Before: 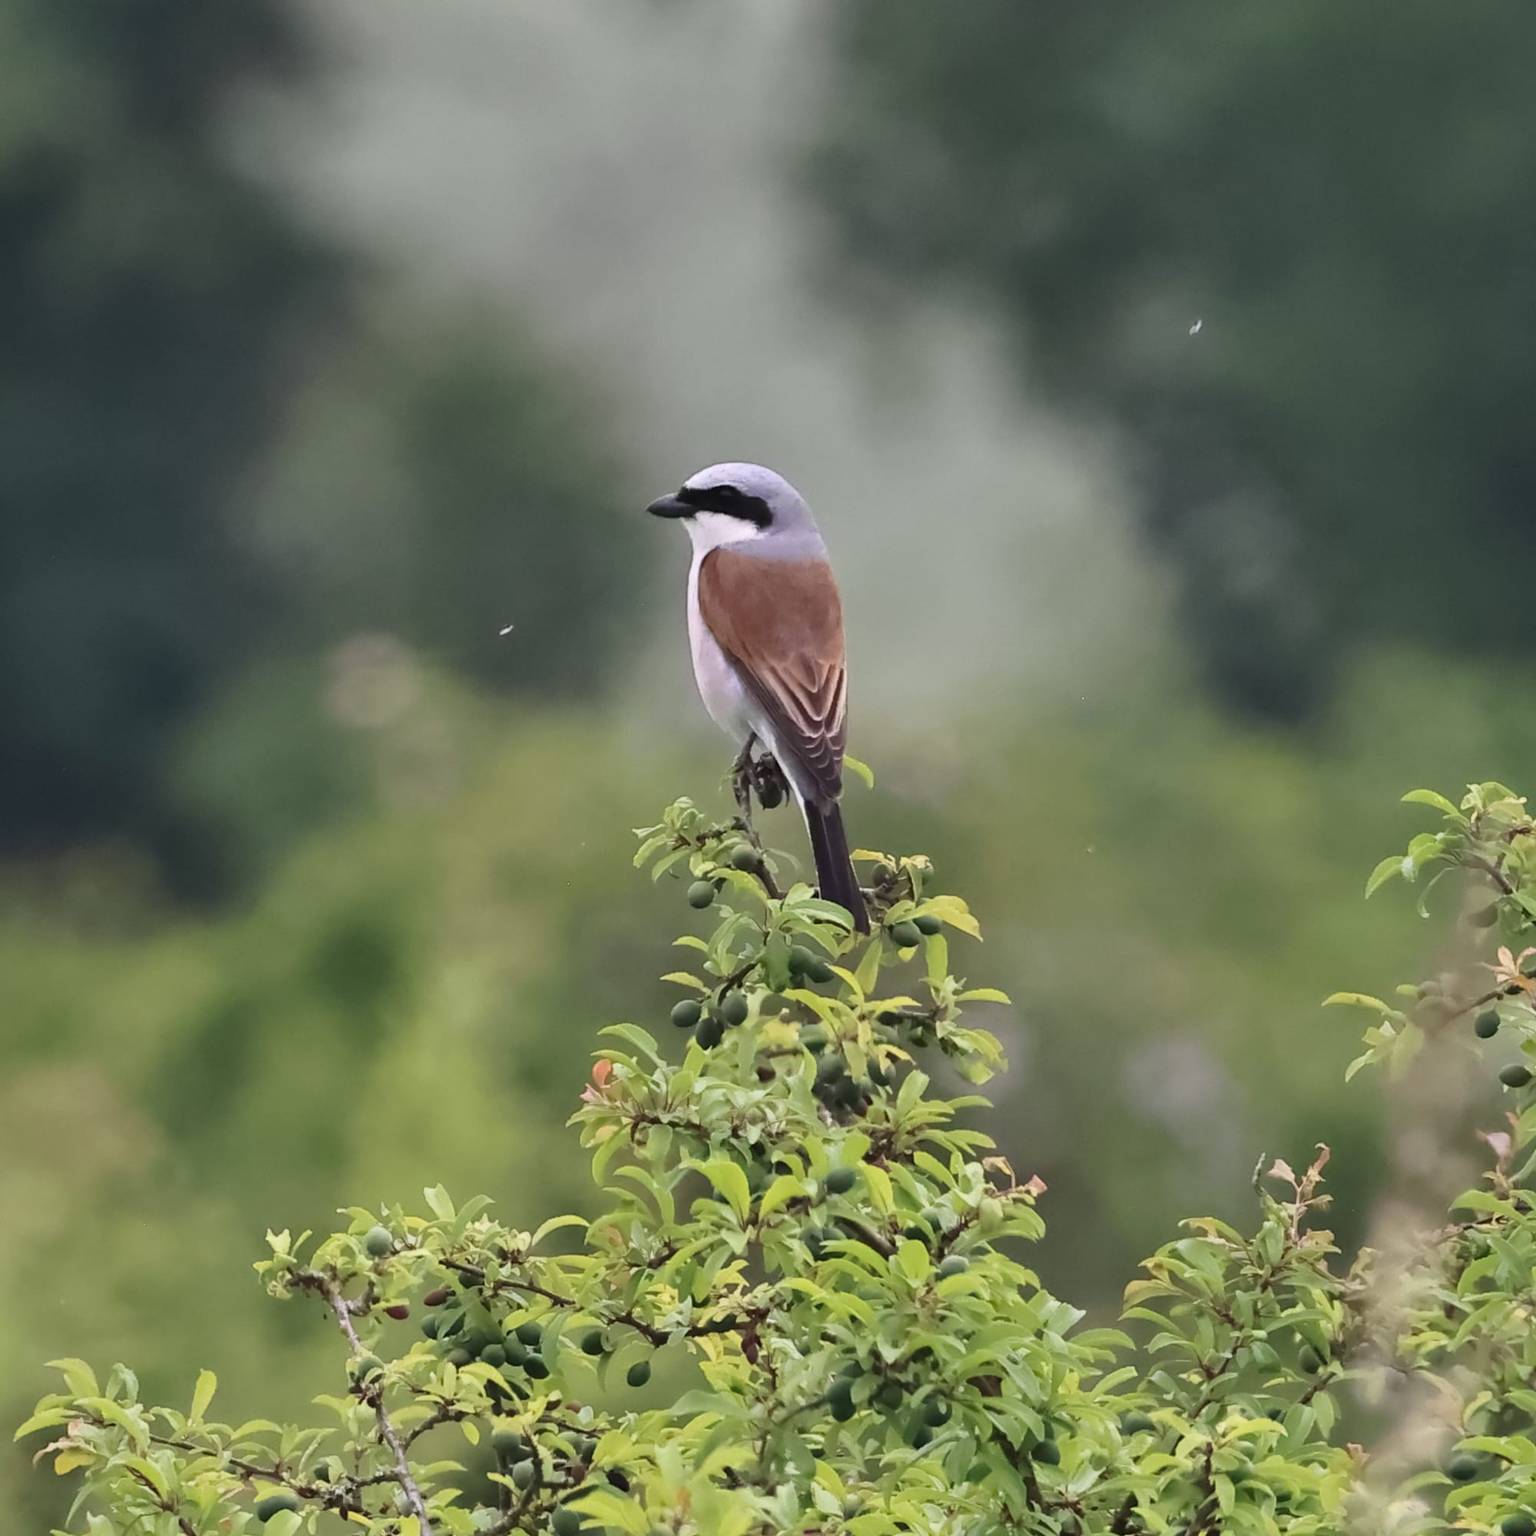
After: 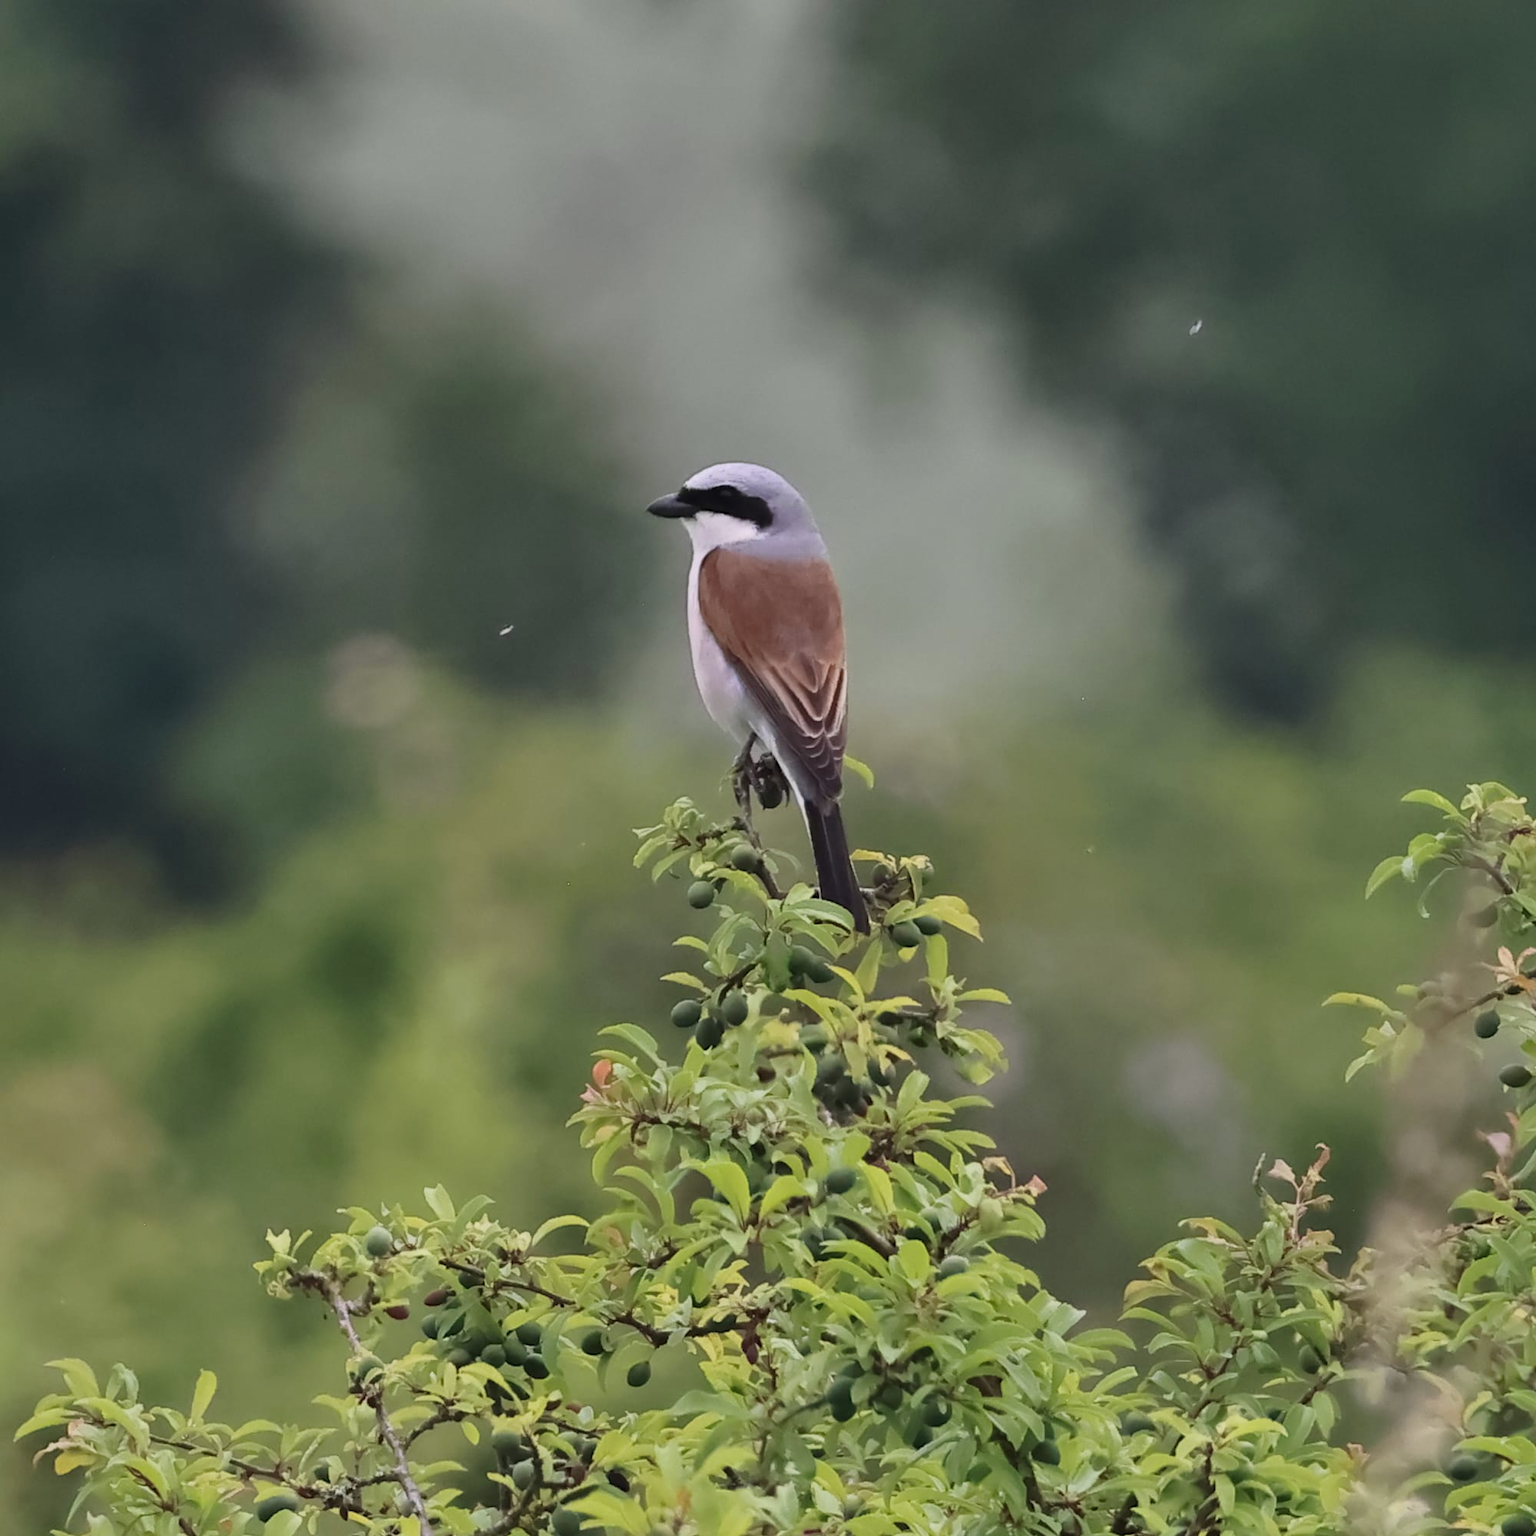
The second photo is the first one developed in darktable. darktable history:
exposure: exposure -0.242 EV, compensate highlight preservation false
